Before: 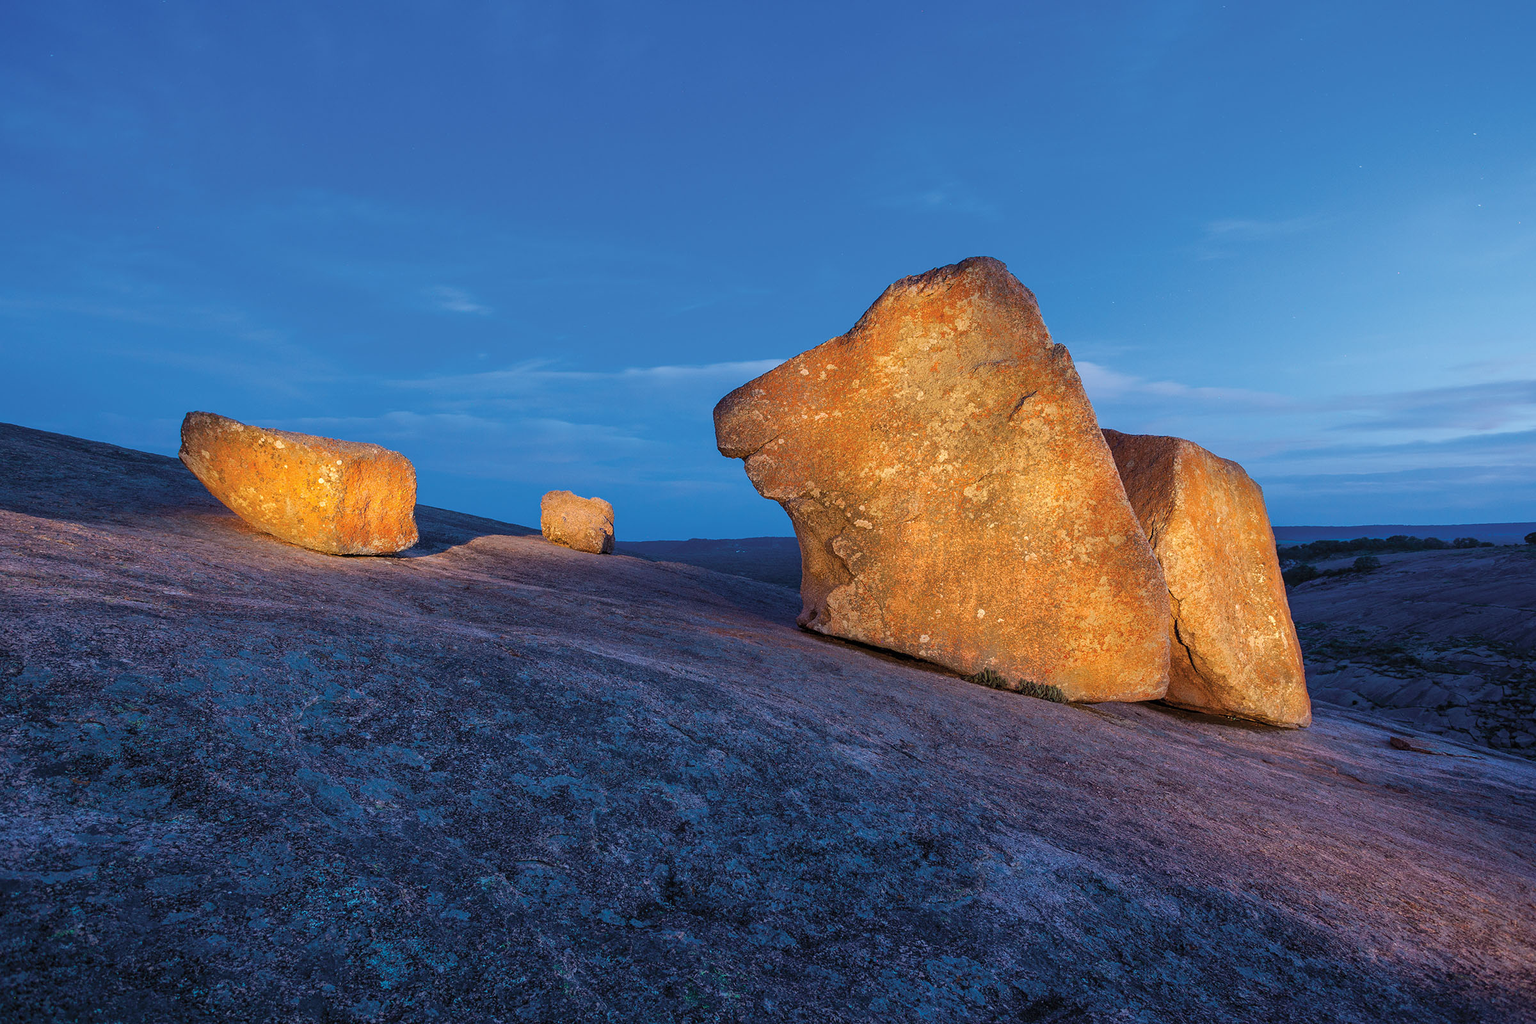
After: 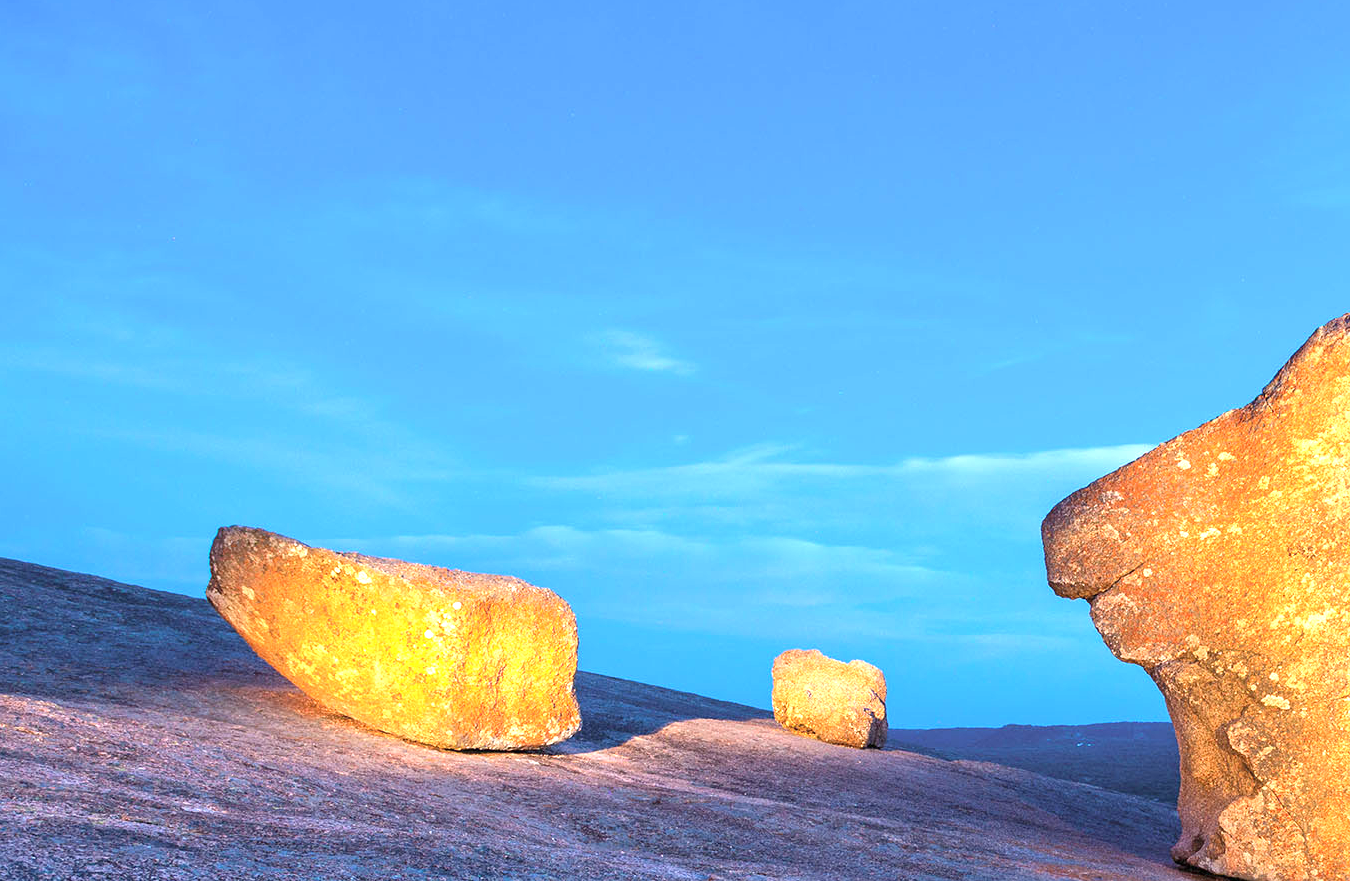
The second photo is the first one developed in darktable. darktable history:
crop and rotate: left 3.062%, top 7.413%, right 40.651%, bottom 37.47%
exposure: black level correction 0, exposure 1.453 EV, compensate exposure bias true, compensate highlight preservation false
